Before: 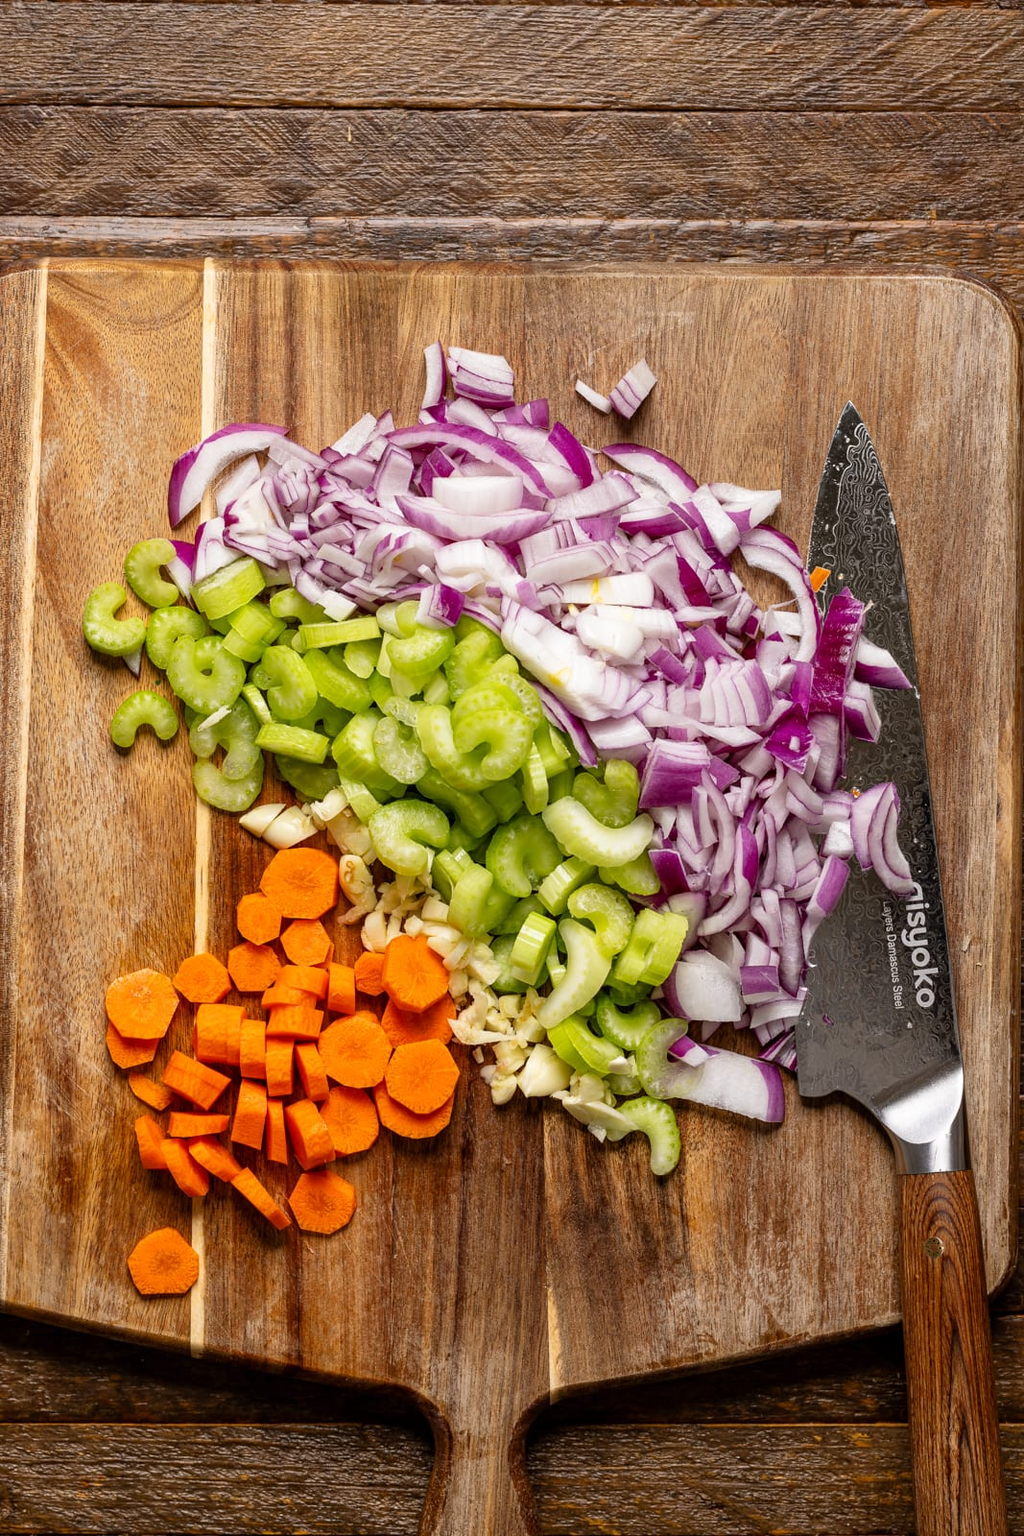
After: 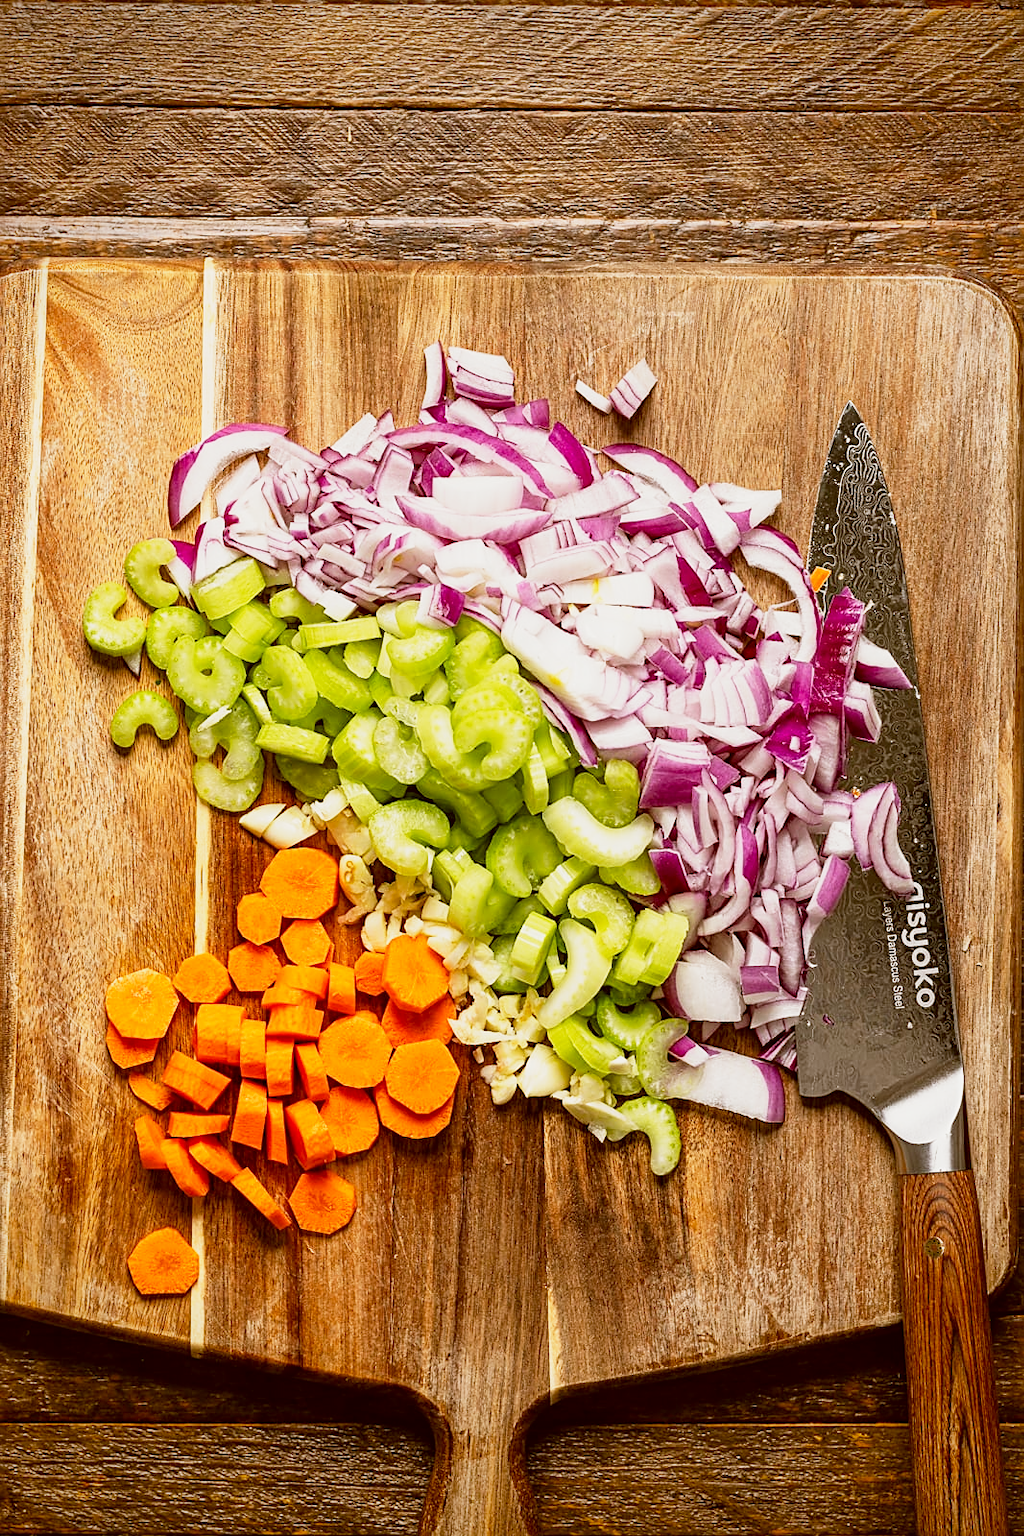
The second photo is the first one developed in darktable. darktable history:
color correction: highlights a* -0.35, highlights b* 0.163, shadows a* 5.02, shadows b* 20.48
base curve: curves: ch0 [(0, 0) (0.088, 0.125) (0.176, 0.251) (0.354, 0.501) (0.613, 0.749) (1, 0.877)], preserve colors none
vignetting: saturation 0.387, unbound false
sharpen: on, module defaults
